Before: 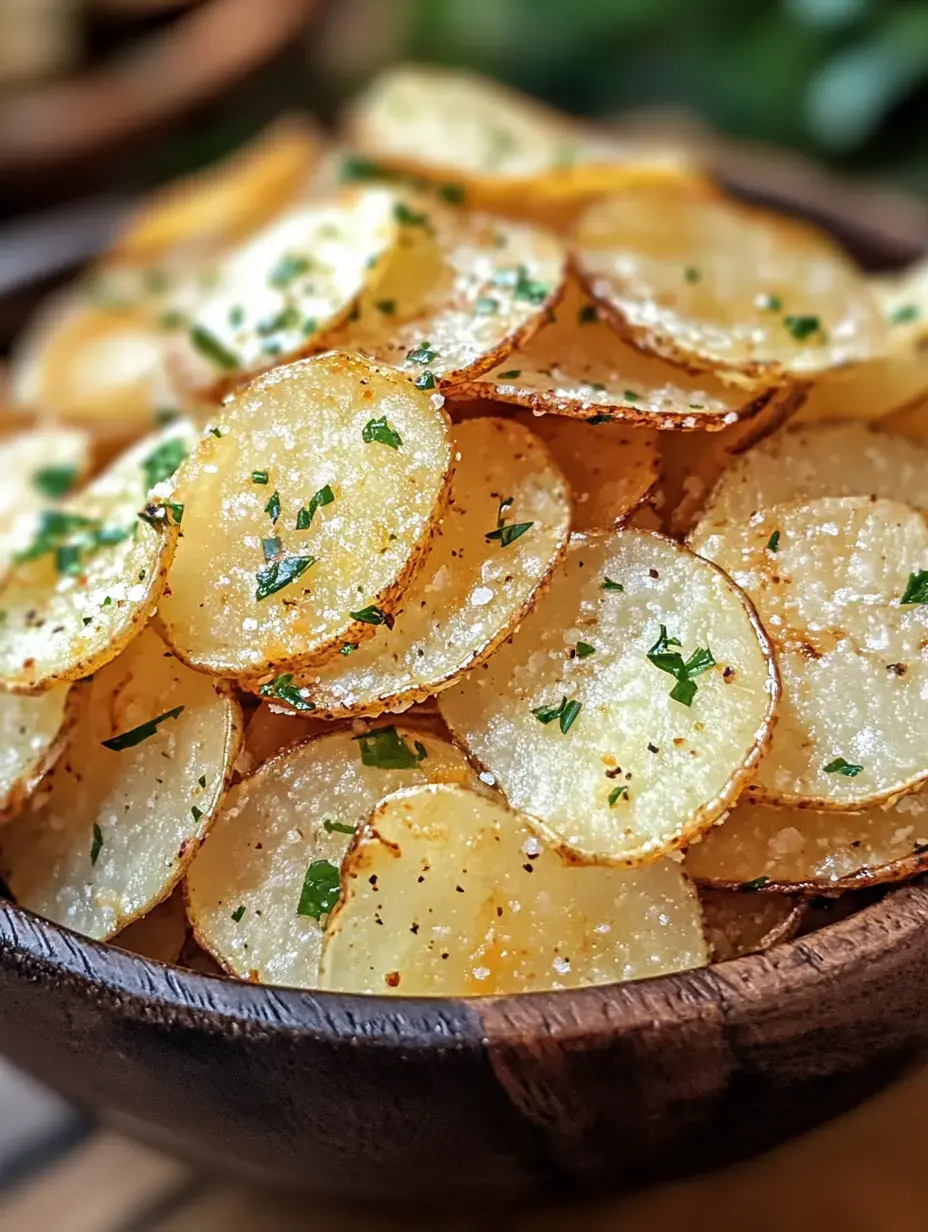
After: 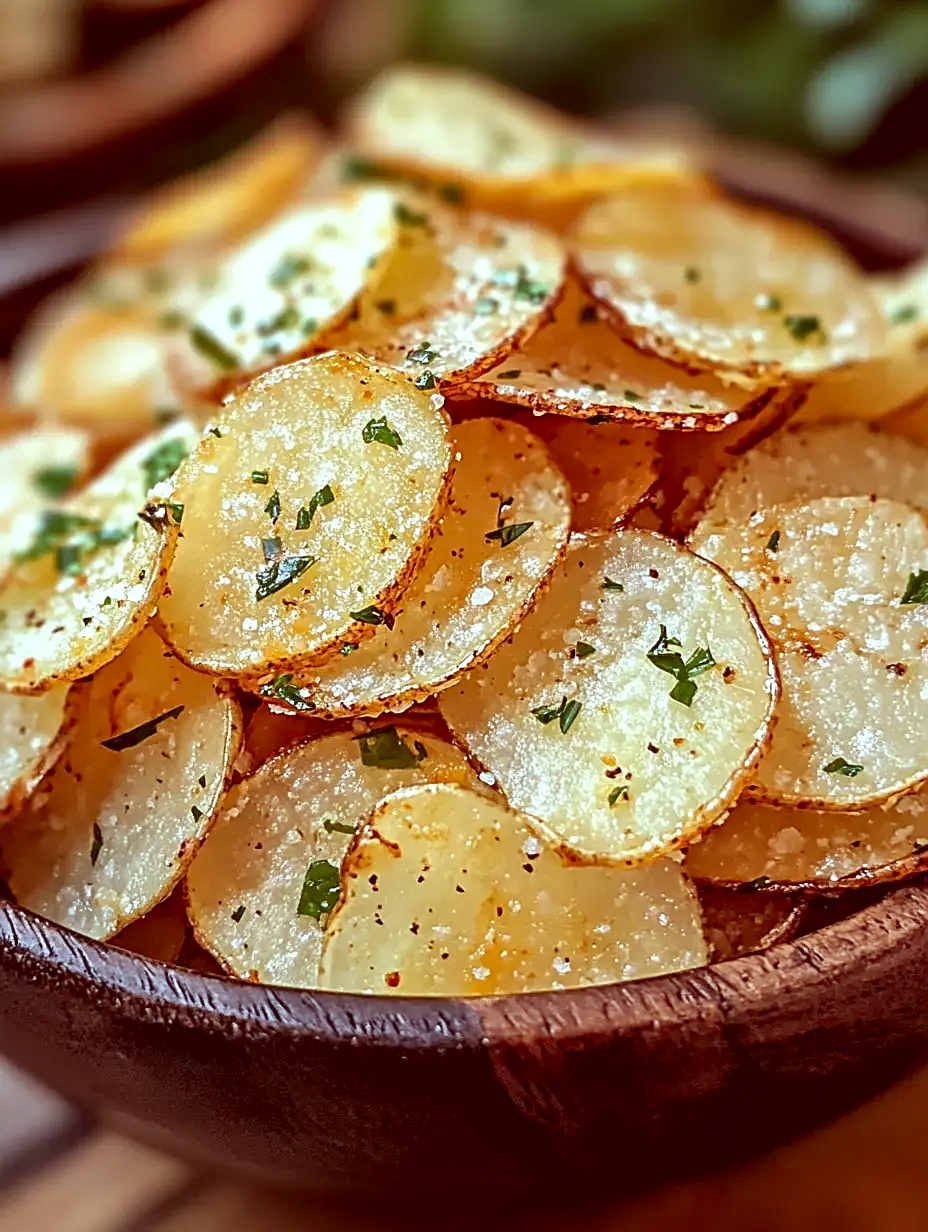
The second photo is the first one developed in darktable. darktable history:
local contrast: mode bilateral grid, contrast 20, coarseness 50, detail 120%, midtone range 0.2
color correction: highlights a* -7.23, highlights b* -0.161, shadows a* 20.08, shadows b* 11.73
sharpen: on, module defaults
